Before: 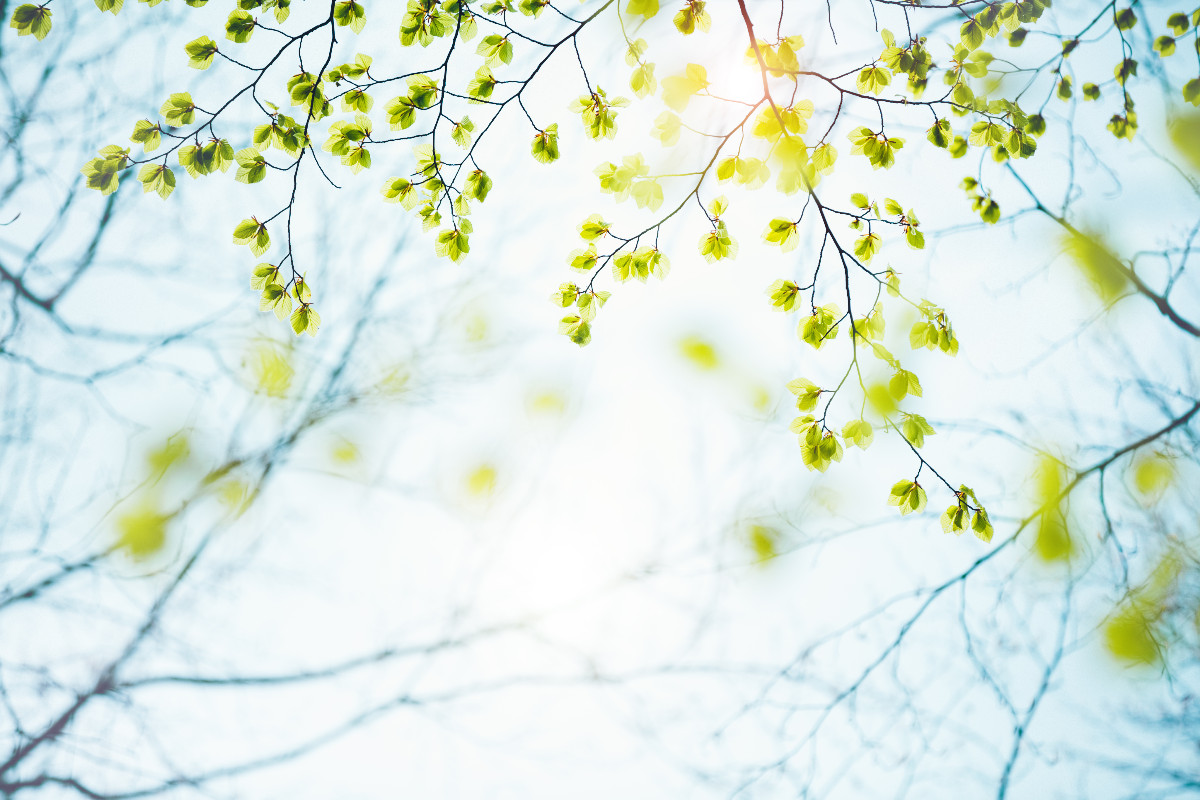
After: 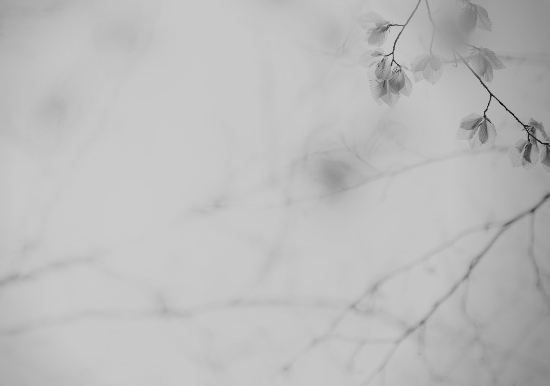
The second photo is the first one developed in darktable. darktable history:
monochrome: on, module defaults
vignetting: center (-0.15, 0.013)
filmic rgb: black relative exposure -16 EV, threshold -0.33 EV, transition 3.19 EV, structure ↔ texture 100%, target black luminance 0%, hardness 7.57, latitude 72.96%, contrast 0.908, highlights saturation mix 10%, shadows ↔ highlights balance -0.38%, add noise in highlights 0, preserve chrominance no, color science v4 (2020), iterations of high-quality reconstruction 10, enable highlight reconstruction true
crop: left 35.976%, top 45.819%, right 18.162%, bottom 5.807%
tone equalizer: -8 EV 0.25 EV, -7 EV 0.417 EV, -6 EV 0.417 EV, -5 EV 0.25 EV, -3 EV -0.25 EV, -2 EV -0.417 EV, -1 EV -0.417 EV, +0 EV -0.25 EV, edges refinement/feathering 500, mask exposure compensation -1.57 EV, preserve details guided filter
haze removal: compatibility mode true, adaptive false
